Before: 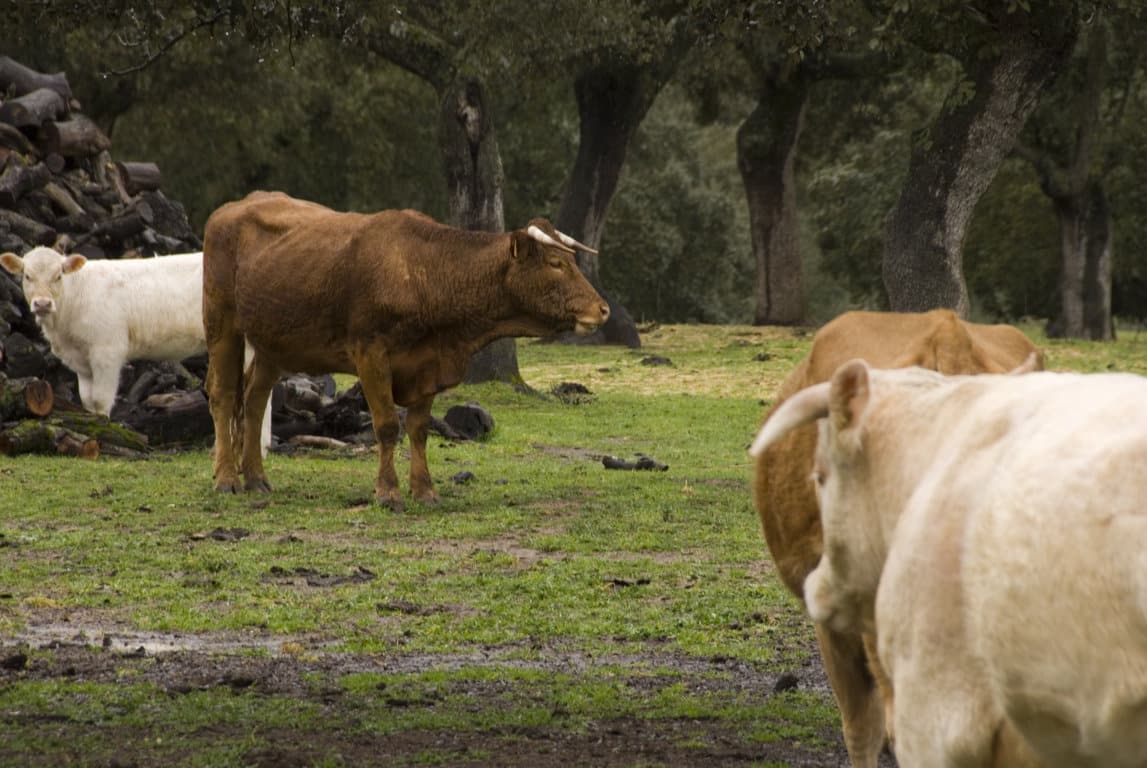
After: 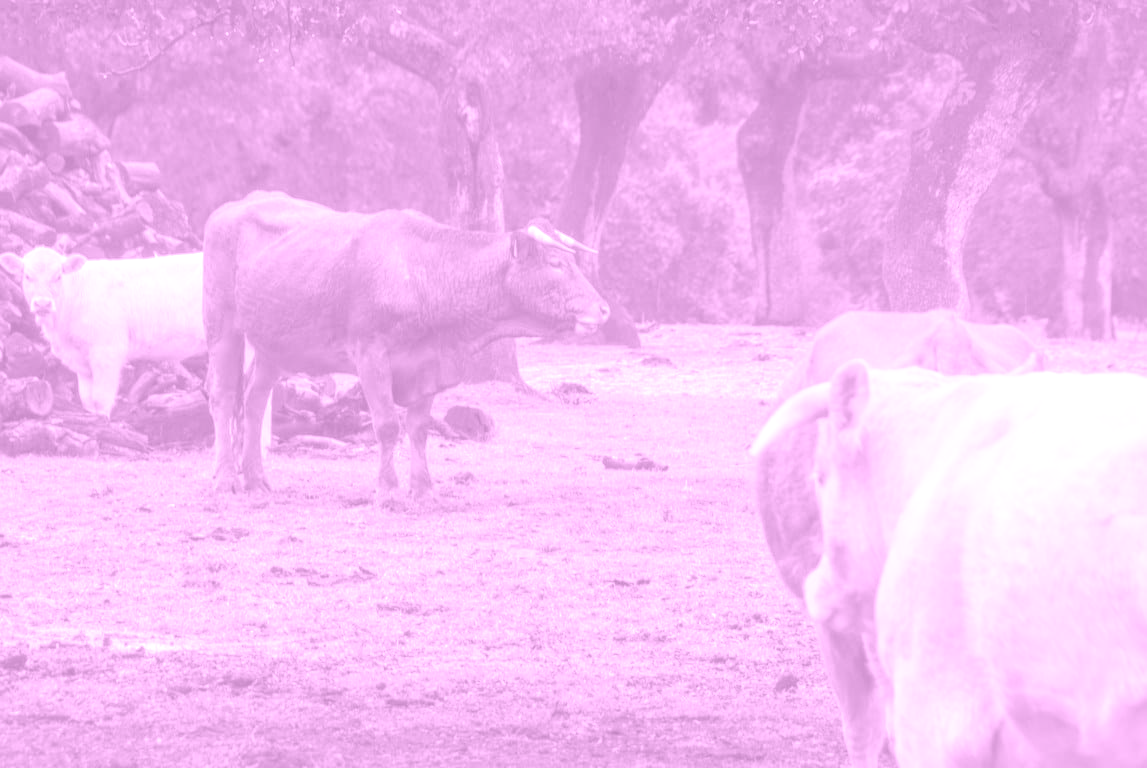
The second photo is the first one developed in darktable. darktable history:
exposure: black level correction 0, exposure 1.015 EV, compensate exposure bias true, compensate highlight preservation false
local contrast: detail 160%
colorize: hue 331.2°, saturation 75%, source mix 30.28%, lightness 70.52%, version 1
